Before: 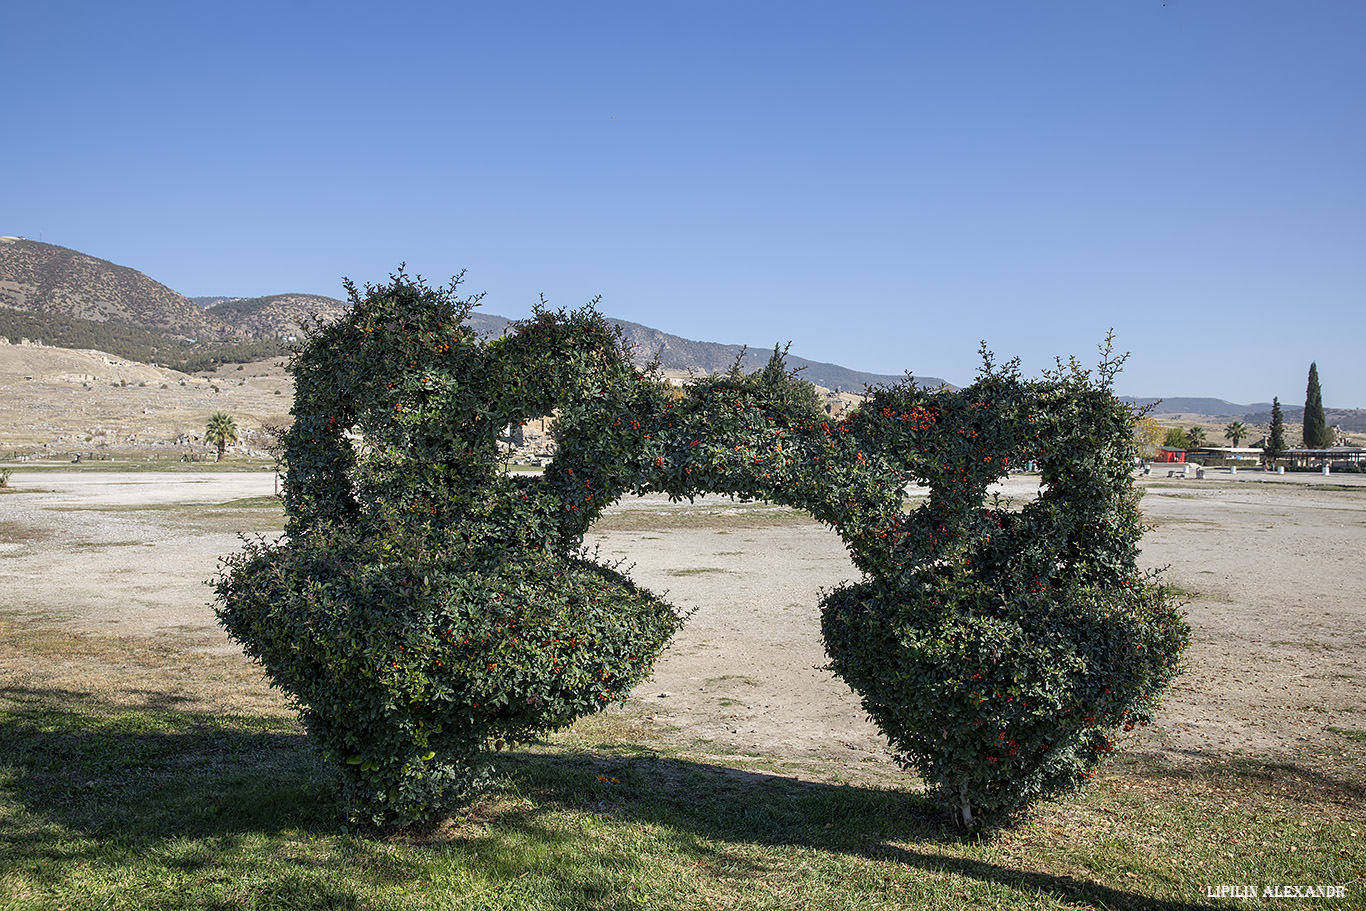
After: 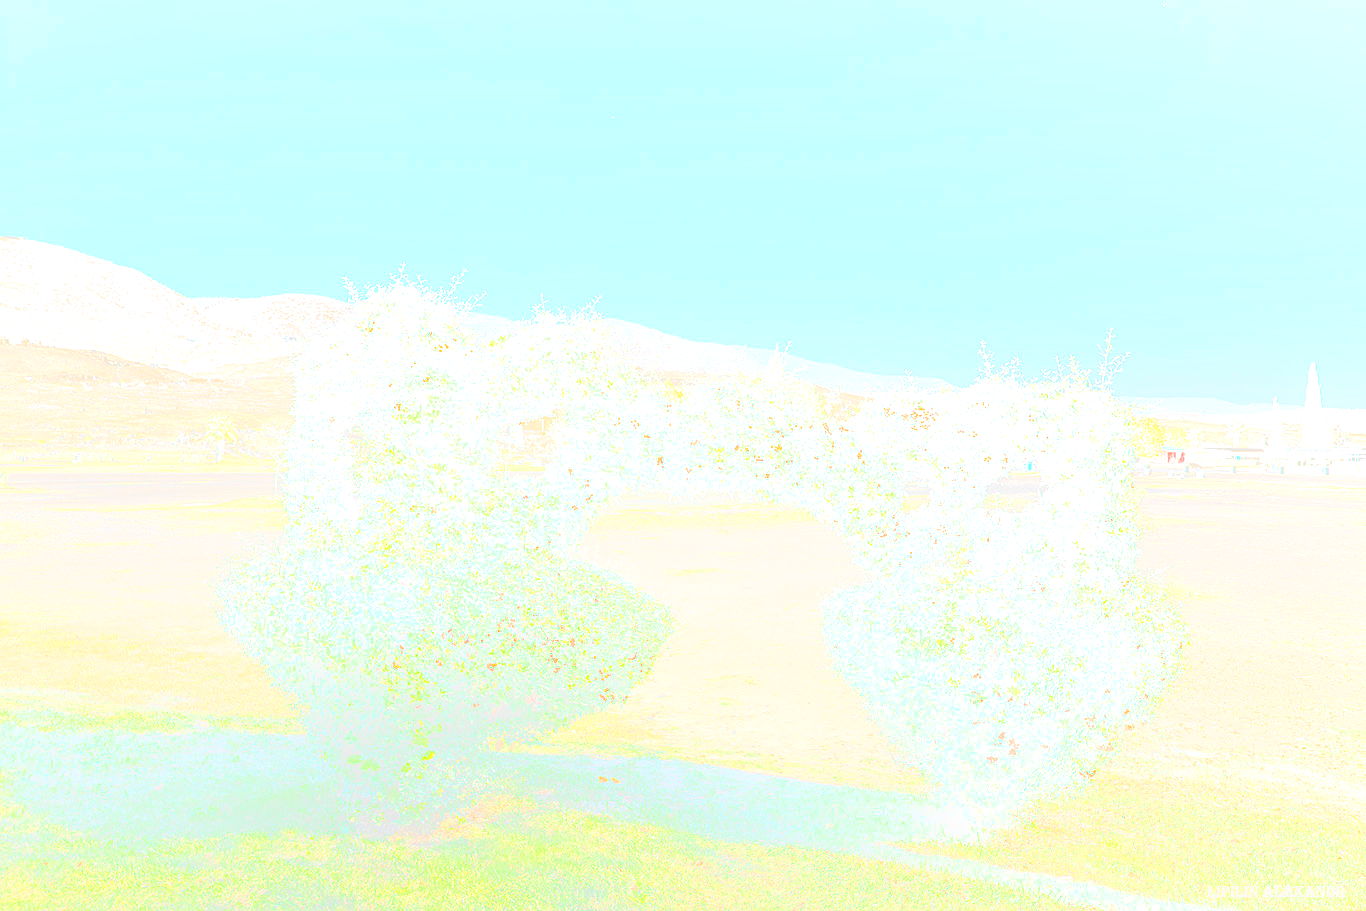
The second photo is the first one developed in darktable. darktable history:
exposure: exposure 1.2 EV, compensate highlight preservation false
bloom: size 70%, threshold 25%, strength 70%
